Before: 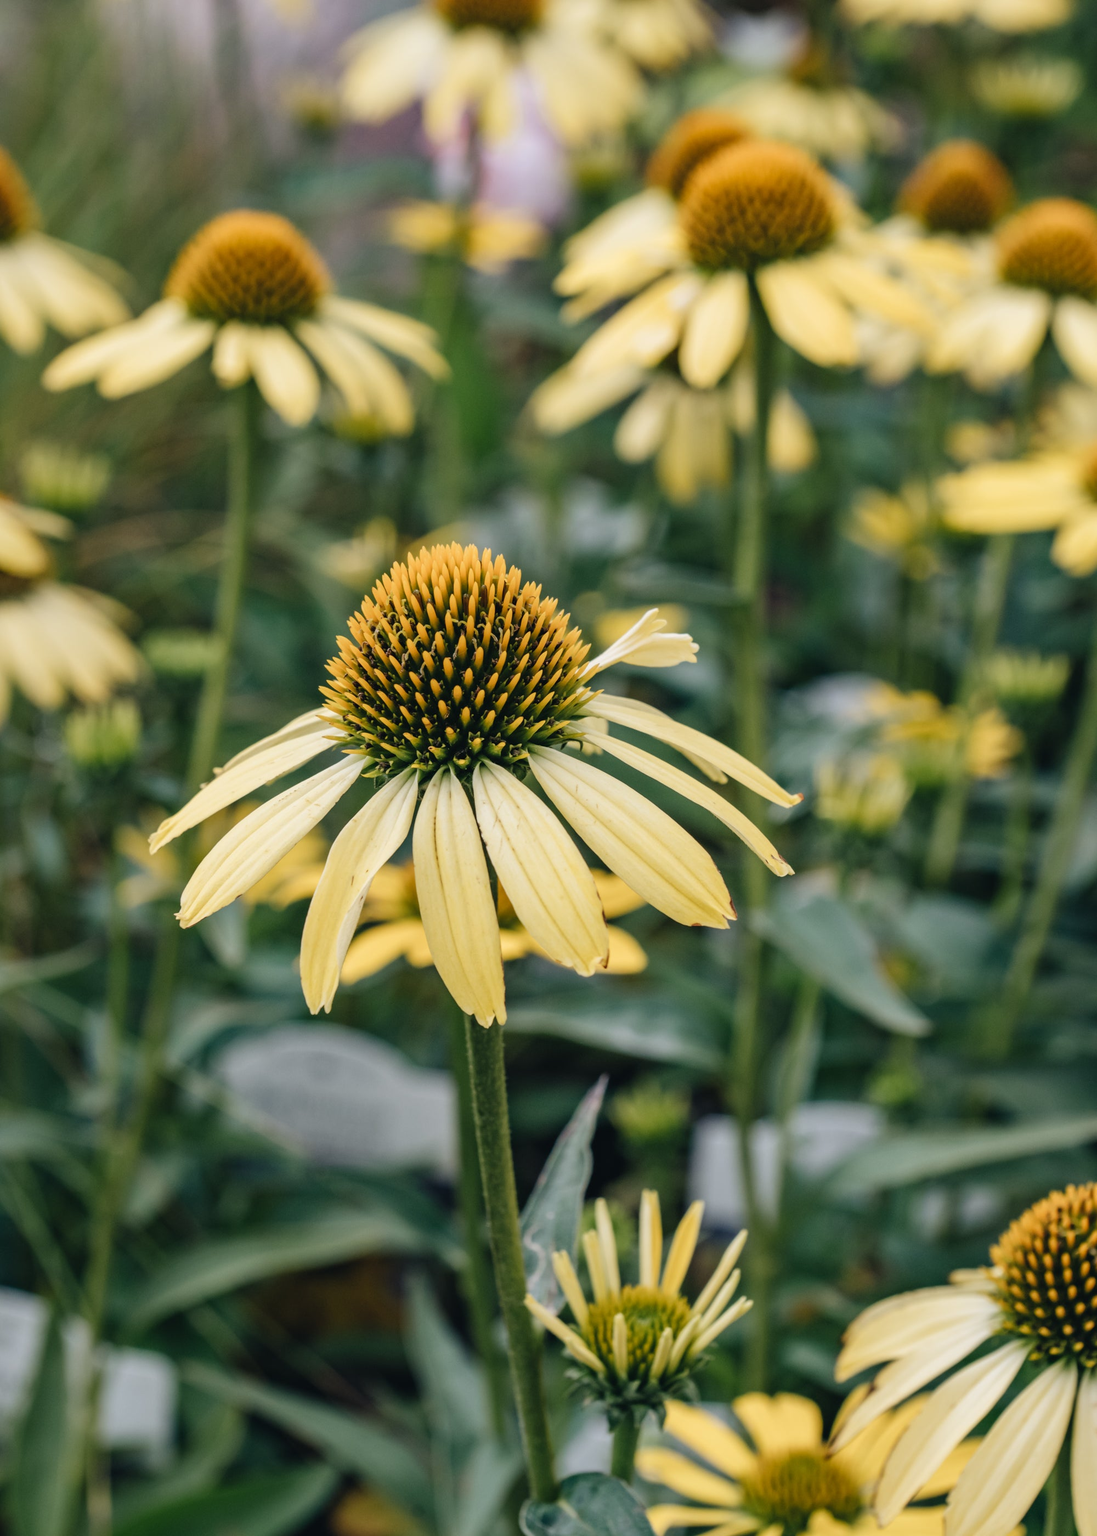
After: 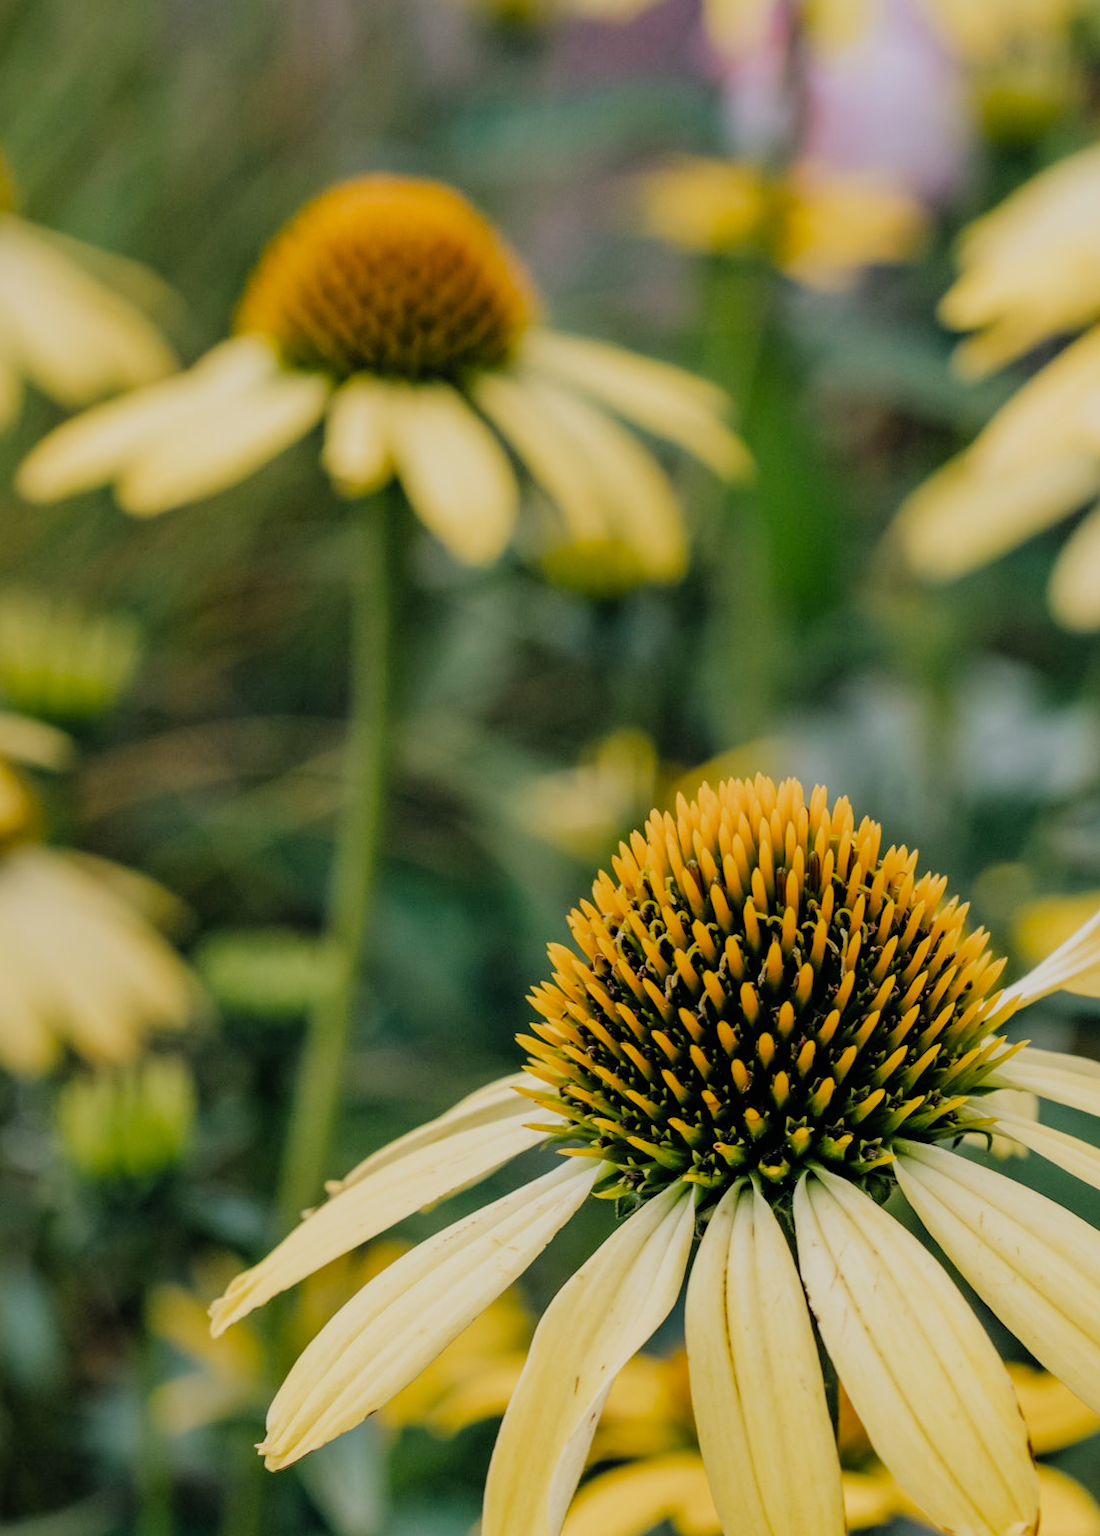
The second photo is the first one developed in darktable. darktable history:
filmic rgb: black relative exposure -7.72 EV, white relative exposure 4.38 EV, threshold 3.02 EV, hardness 3.76, latitude 38.51%, contrast 0.981, highlights saturation mix 9.22%, shadows ↔ highlights balance 4.81%, add noise in highlights 0.101, color science v4 (2020), type of noise poissonian, enable highlight reconstruction true
crop and rotate: left 3.019%, top 7.388%, right 41.366%, bottom 37.149%
